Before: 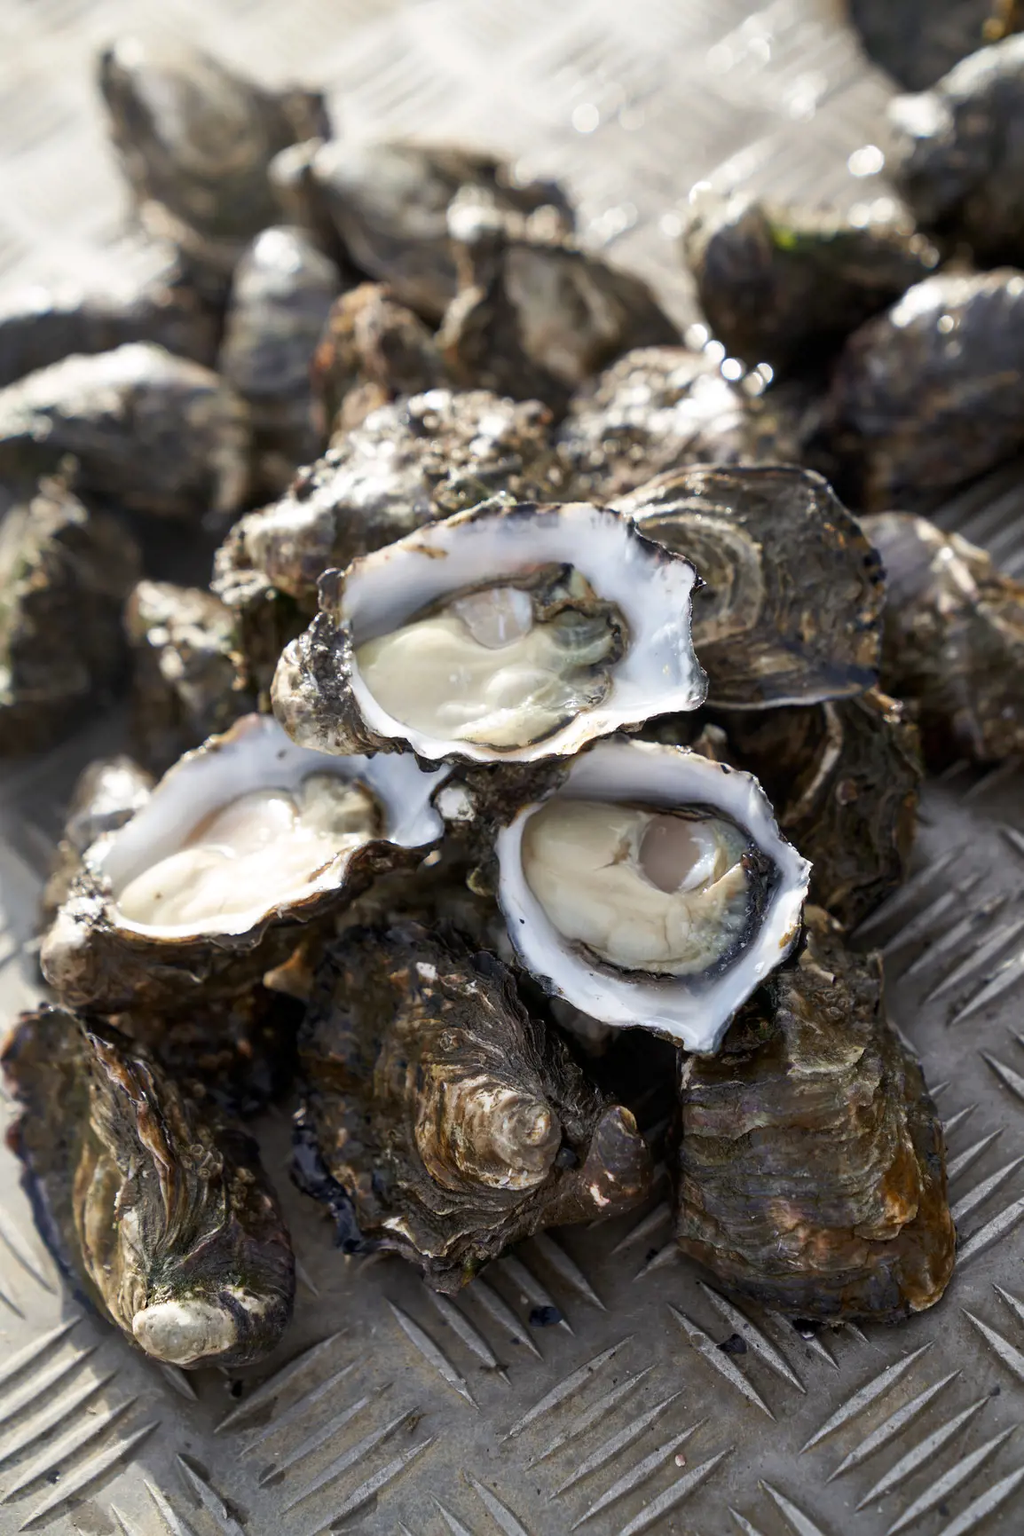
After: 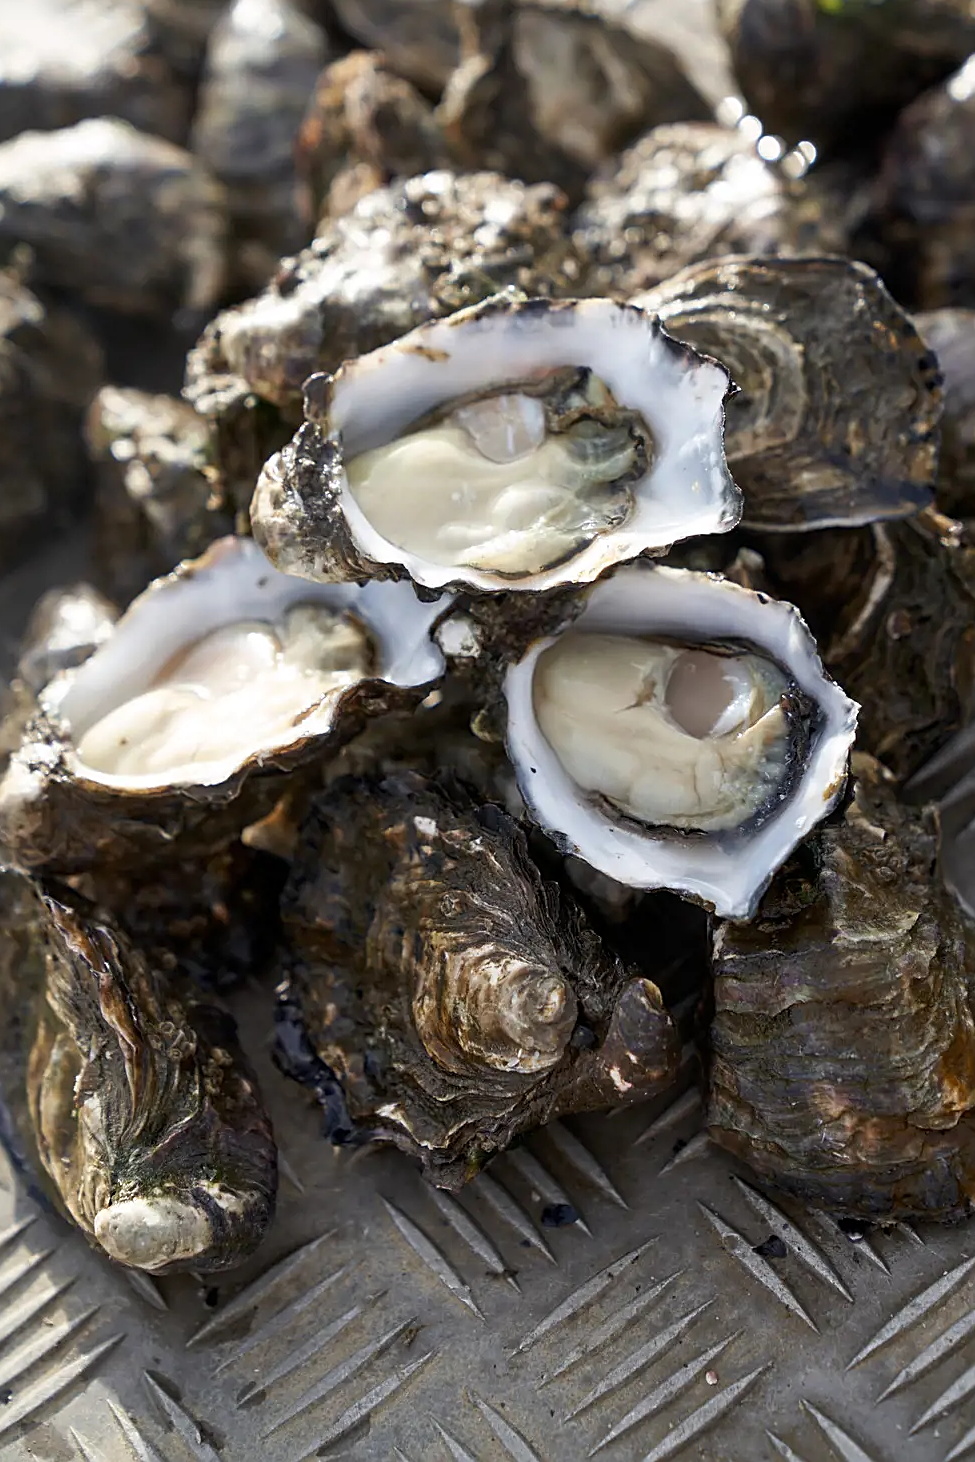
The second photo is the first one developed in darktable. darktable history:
sharpen: on, module defaults
exposure: compensate highlight preservation false
crop and rotate: left 4.842%, top 15.51%, right 10.668%
